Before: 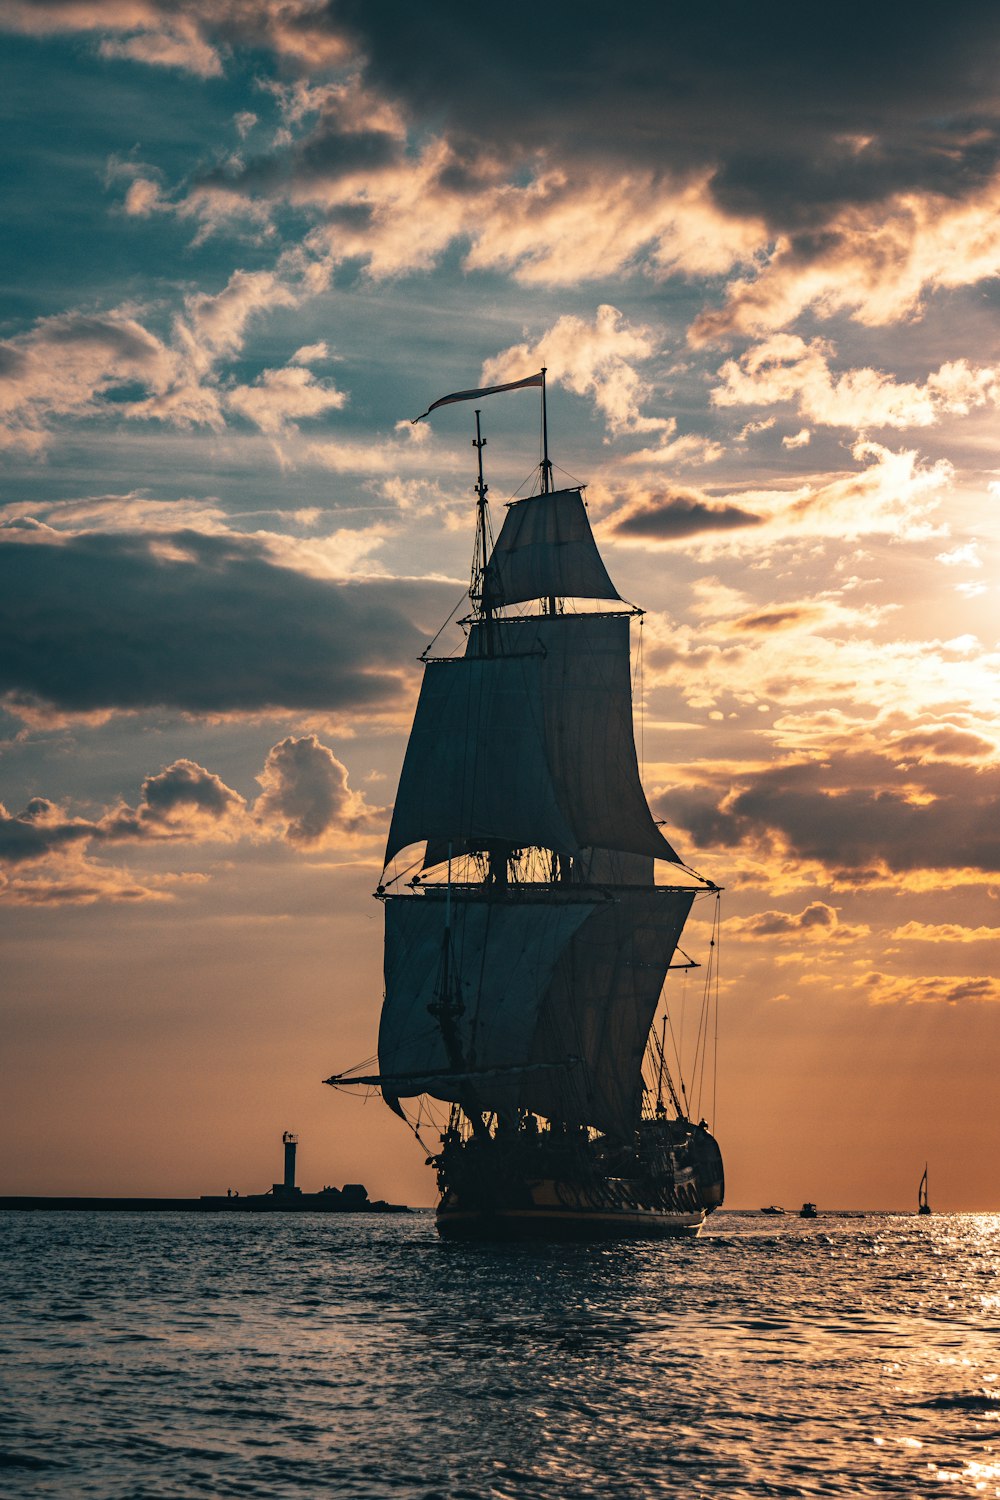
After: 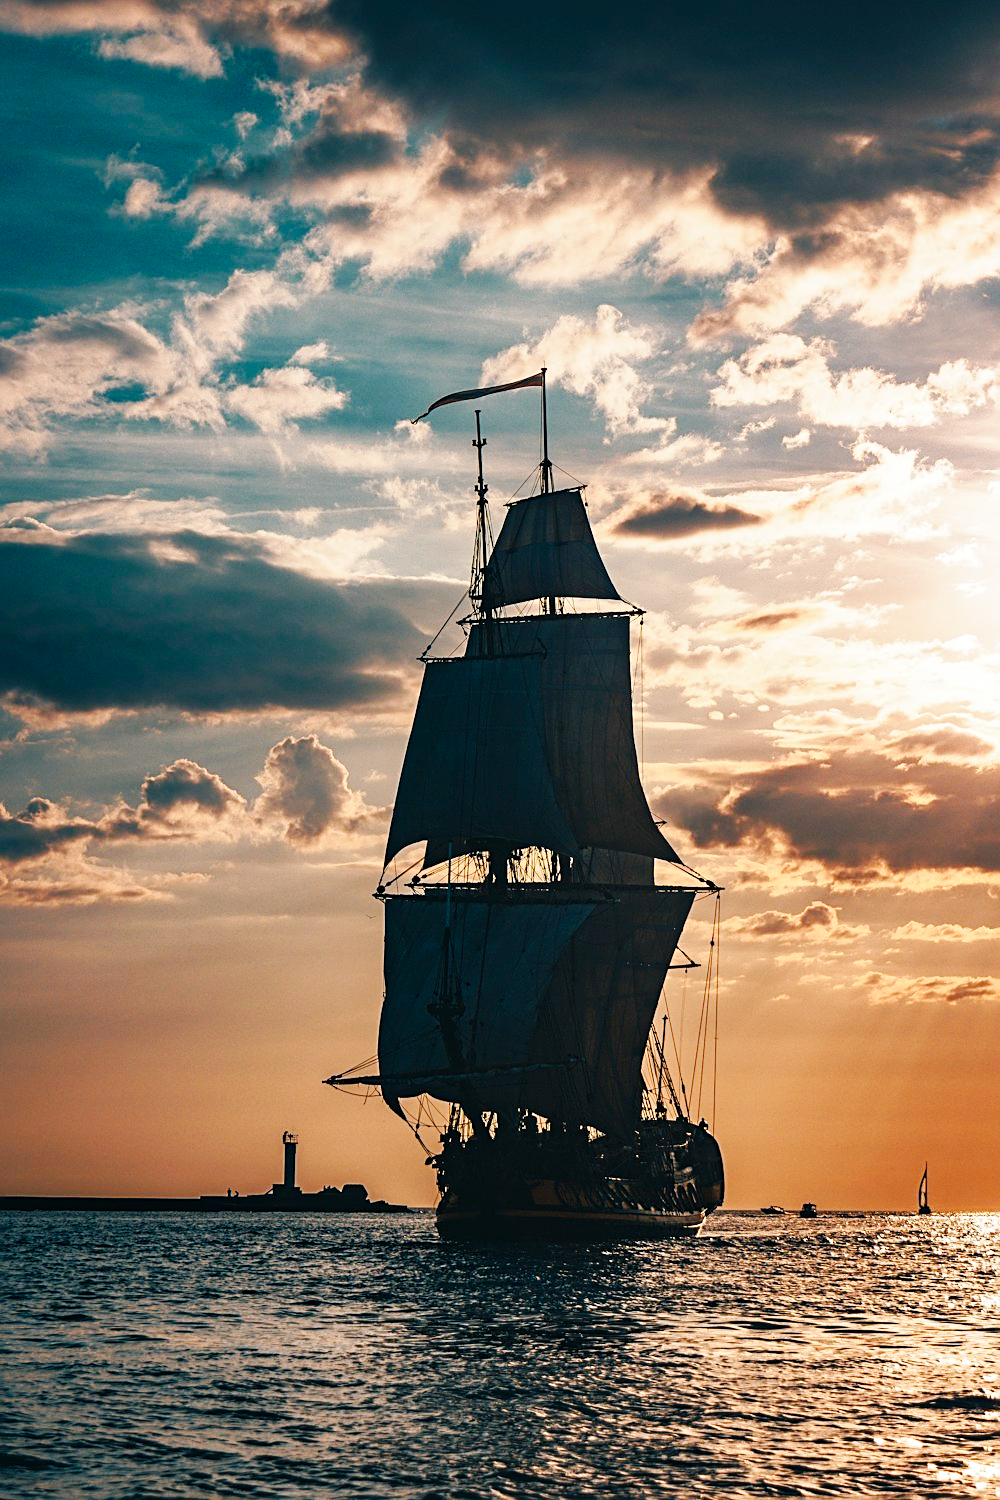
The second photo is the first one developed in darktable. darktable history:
base curve: curves: ch0 [(0, 0) (0.032, 0.025) (0.121, 0.166) (0.206, 0.329) (0.605, 0.79) (1, 1)], preserve colors none
sharpen: on, module defaults
color balance rgb: perceptual saturation grading › global saturation 20%, perceptual saturation grading › highlights -50%, perceptual saturation grading › shadows 30%
